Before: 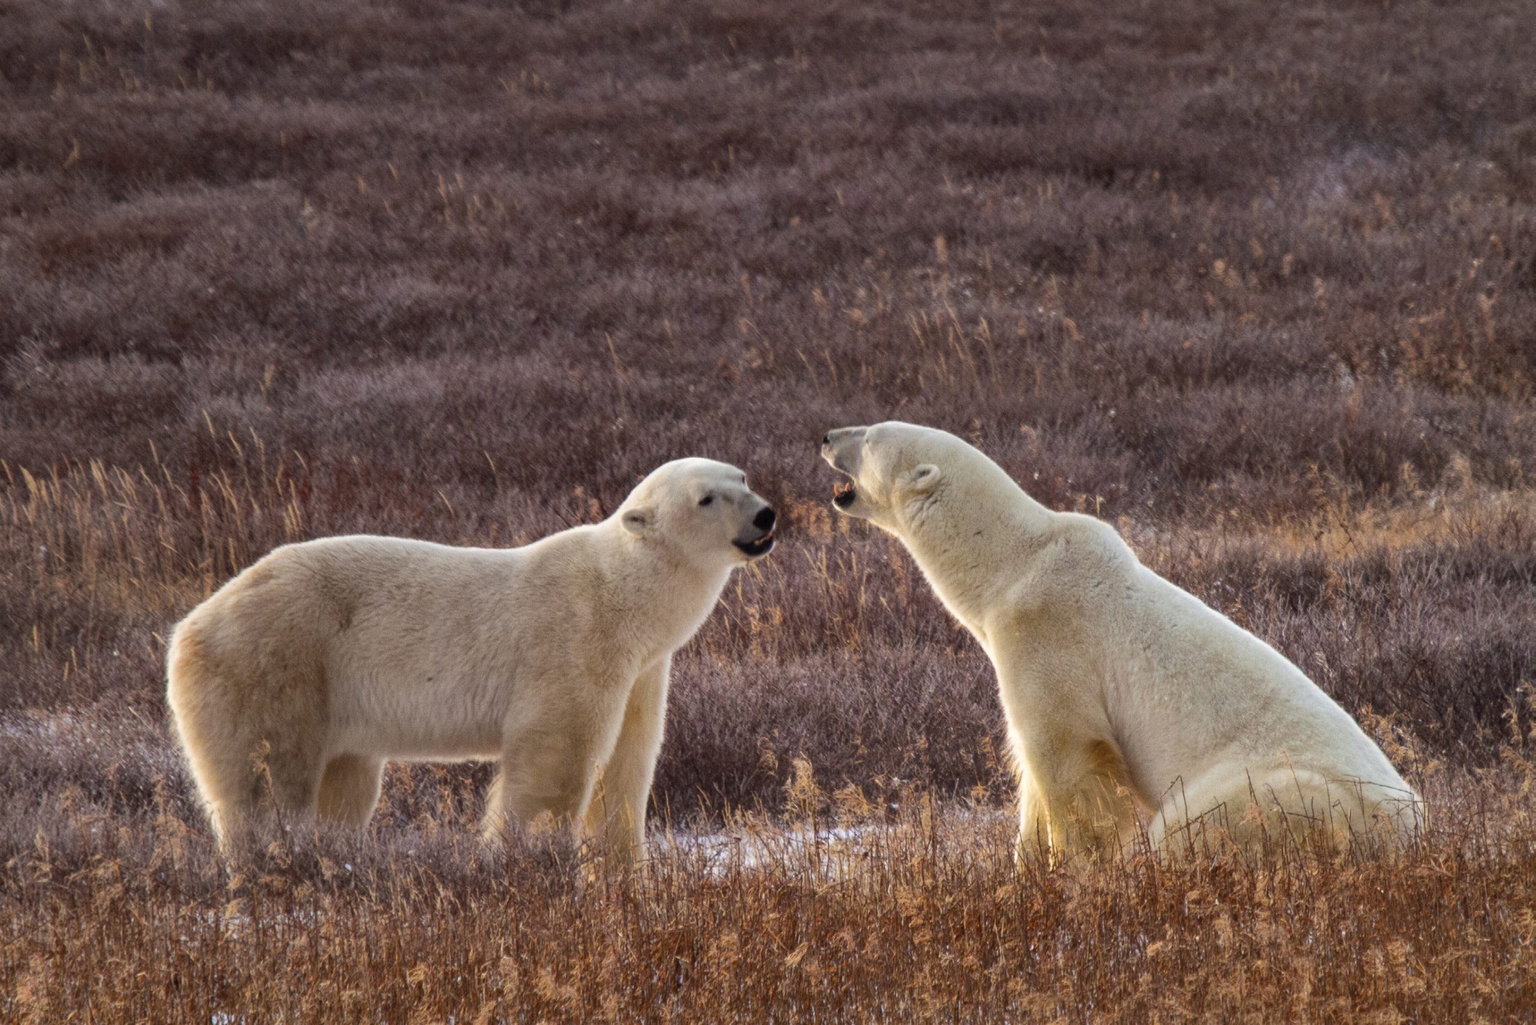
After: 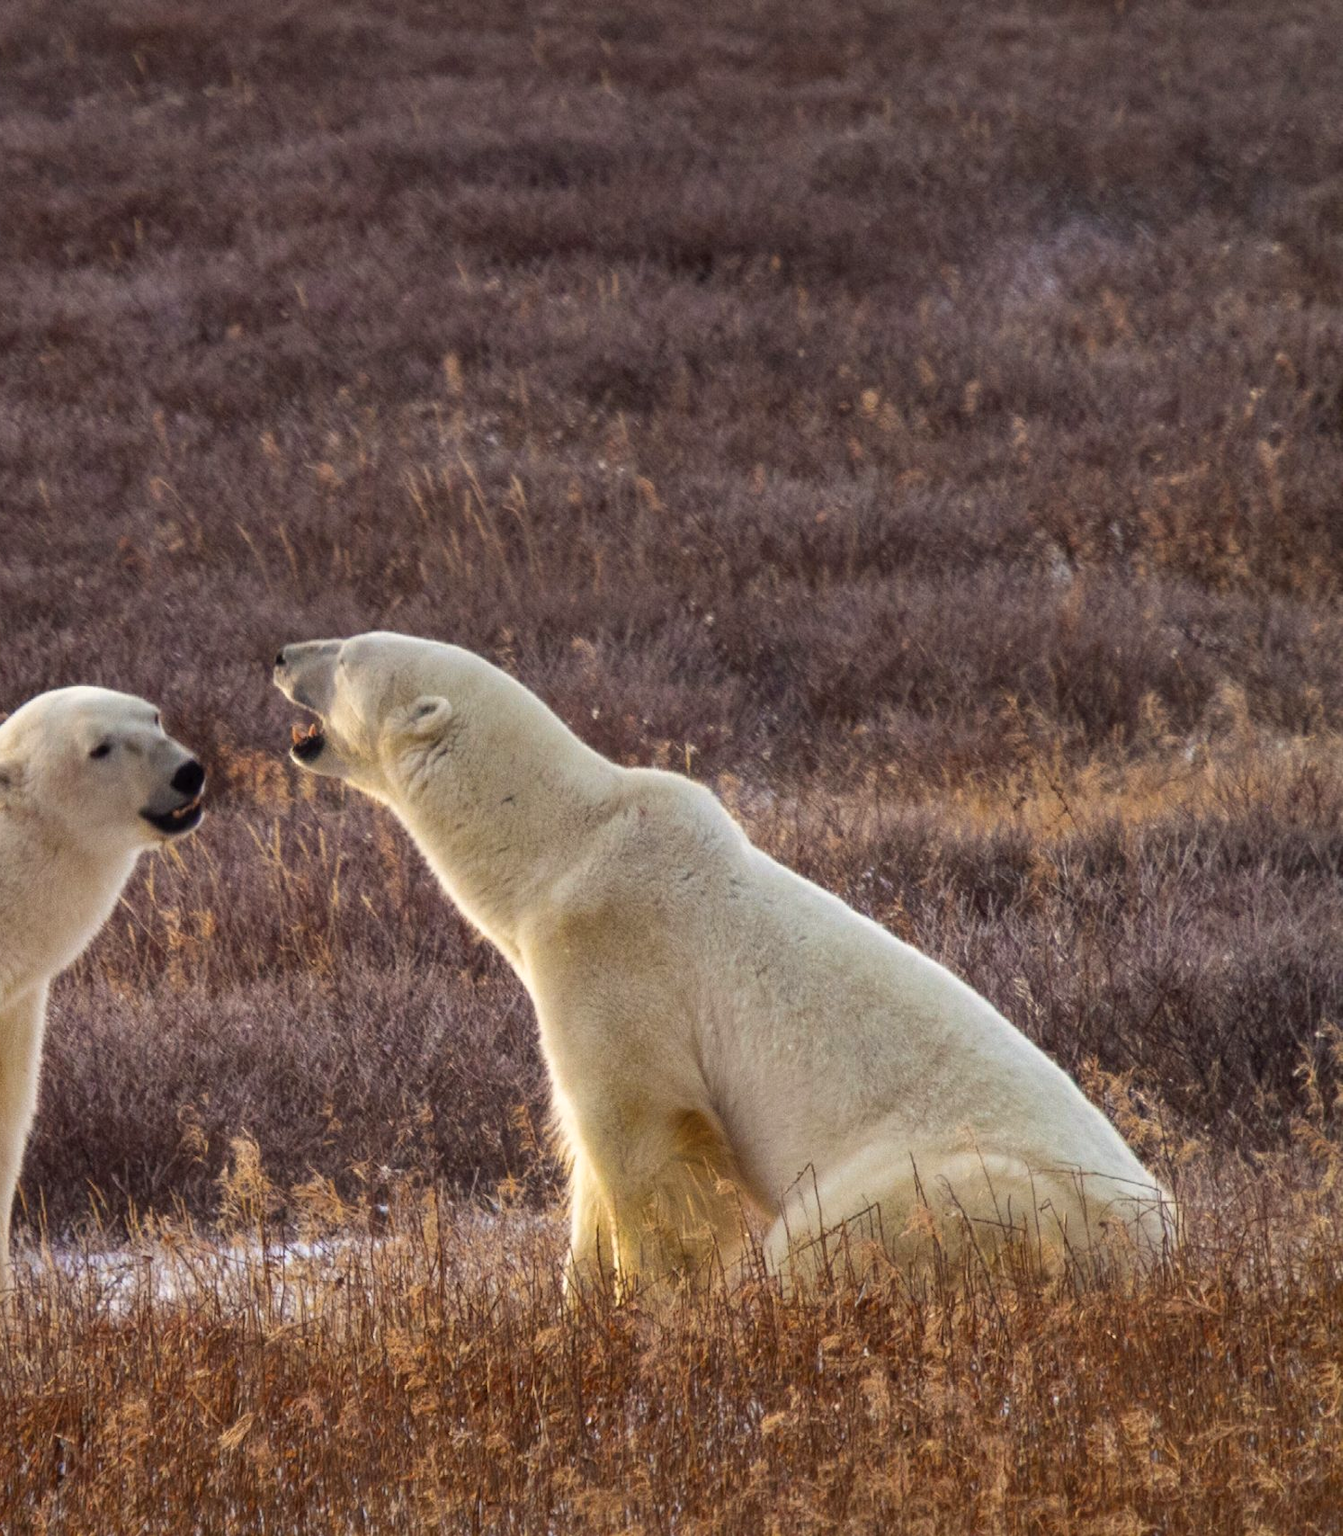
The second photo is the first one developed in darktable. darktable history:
color correction: highlights a* 0.711, highlights b* 2.78, saturation 1.07
crop: left 41.629%
